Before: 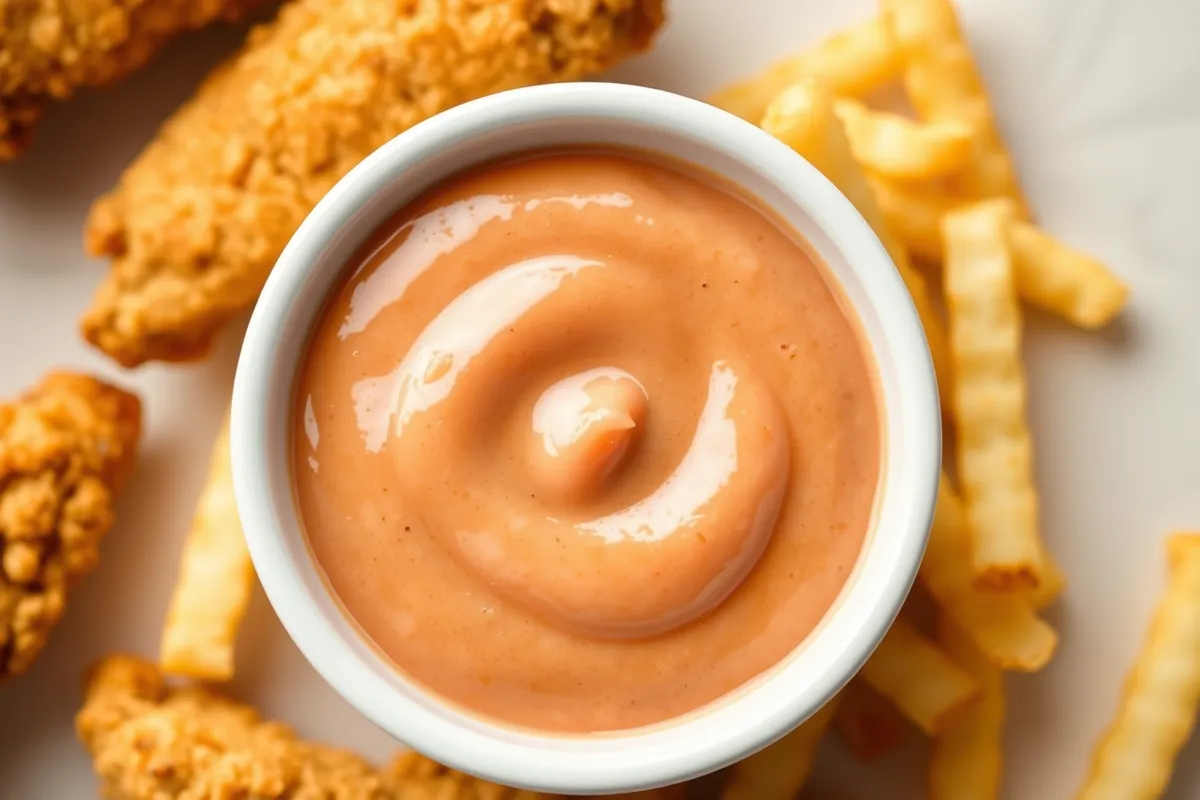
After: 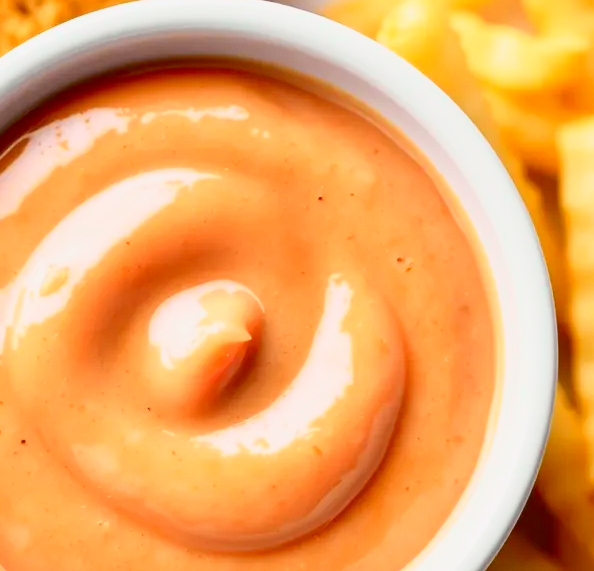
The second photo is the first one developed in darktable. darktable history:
tone curve: curves: ch0 [(0, 0.031) (0.139, 0.084) (0.311, 0.278) (0.495, 0.544) (0.718, 0.816) (0.841, 0.909) (1, 0.967)]; ch1 [(0, 0) (0.272, 0.249) (0.388, 0.385) (0.469, 0.456) (0.495, 0.497) (0.538, 0.545) (0.578, 0.595) (0.707, 0.778) (1, 1)]; ch2 [(0, 0) (0.125, 0.089) (0.353, 0.329) (0.443, 0.408) (0.502, 0.499) (0.557, 0.531) (0.608, 0.631) (1, 1)], color space Lab, independent channels, preserve colors none
crop: left 32.075%, top 10.976%, right 18.355%, bottom 17.596%
